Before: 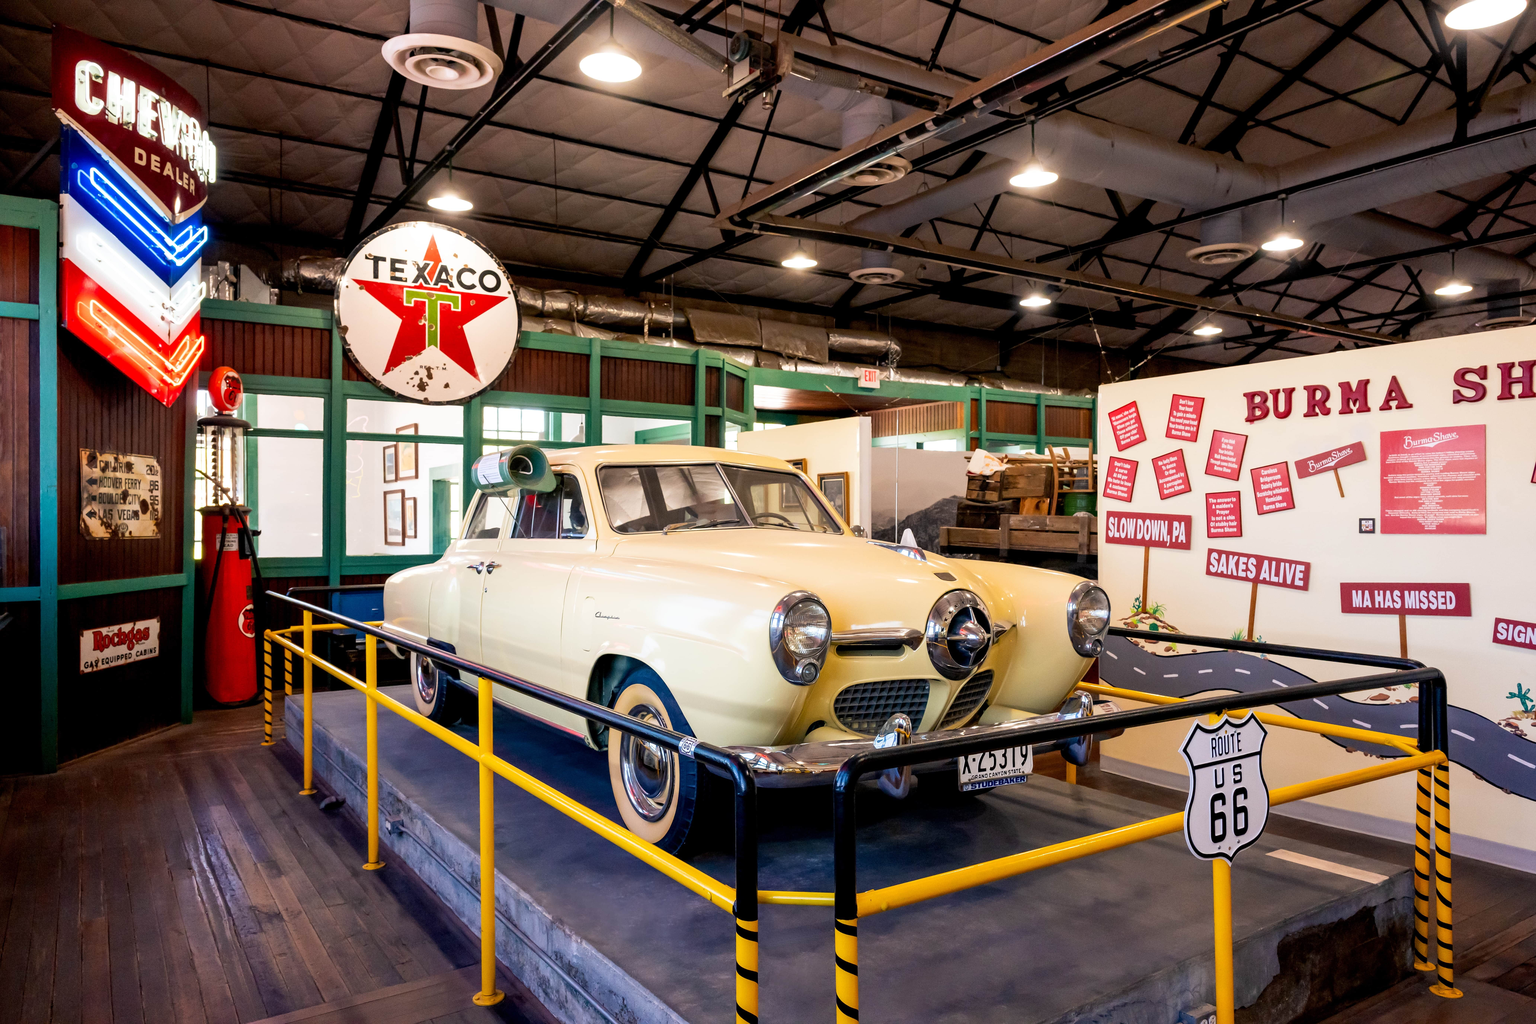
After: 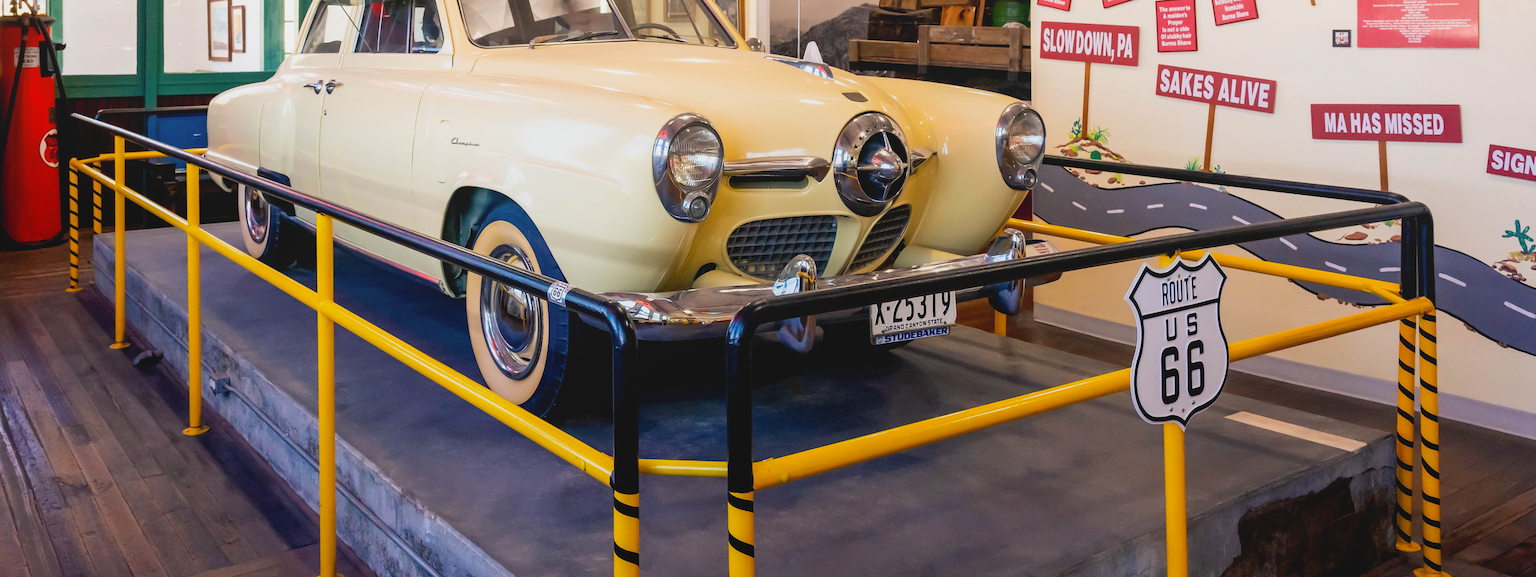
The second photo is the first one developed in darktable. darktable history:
crop and rotate: left 13.306%, top 48.129%, bottom 2.928%
local contrast: highlights 68%, shadows 68%, detail 82%, midtone range 0.325
exposure: exposure 0.014 EV, compensate highlight preservation false
